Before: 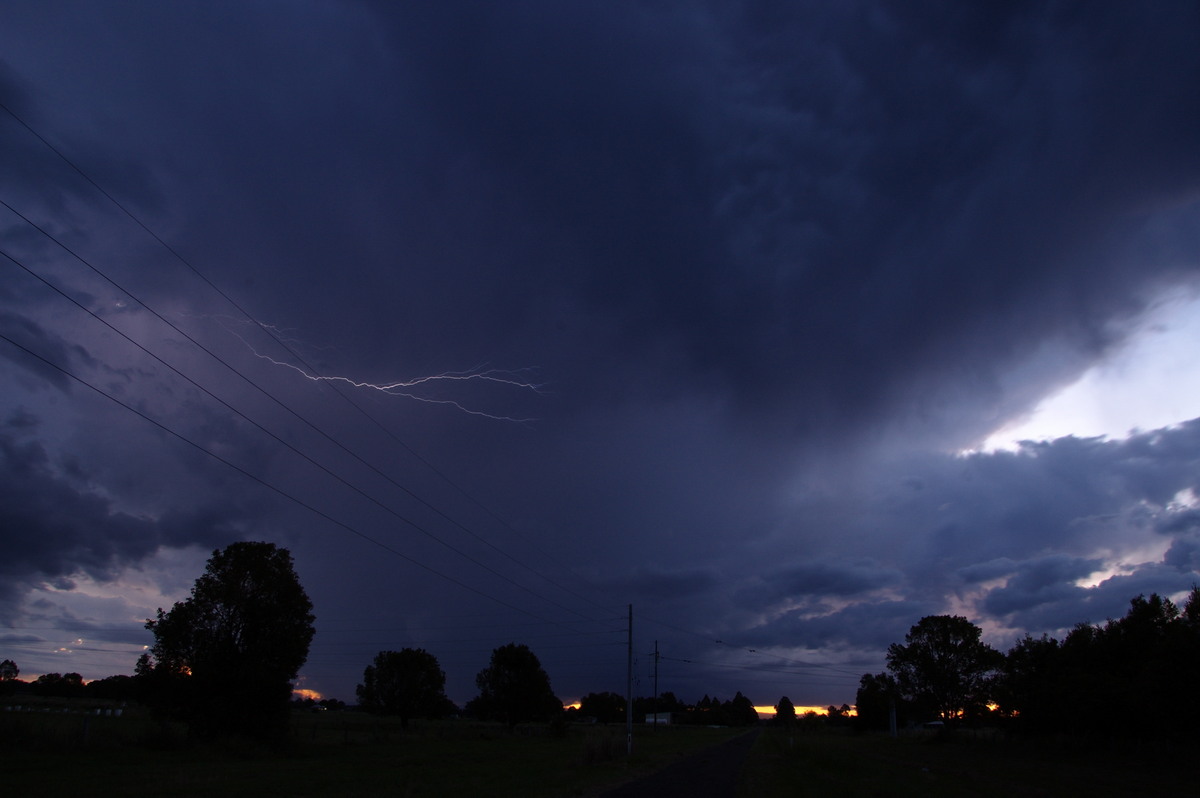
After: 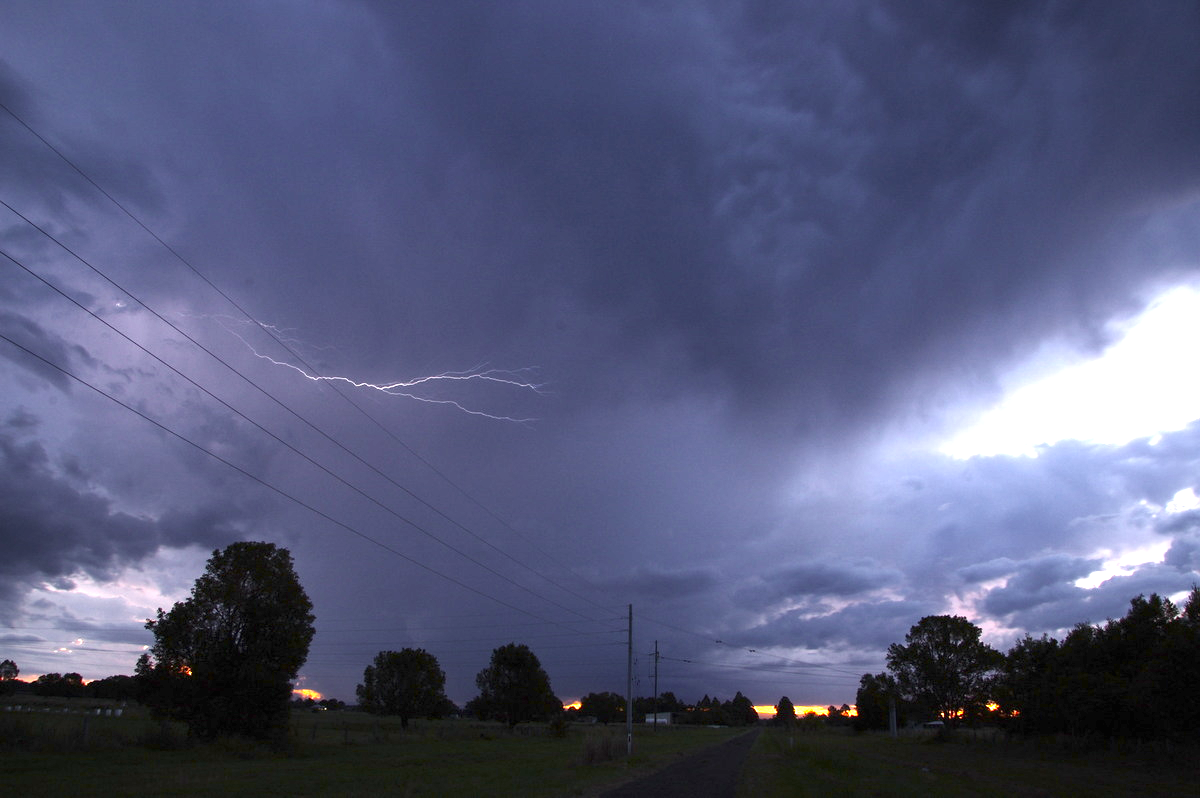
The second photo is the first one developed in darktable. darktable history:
exposure: black level correction 0, exposure 2.09 EV, compensate highlight preservation false
vignetting: fall-off radius 100.27%, brightness -0.302, saturation -0.055, width/height ratio 1.338
color zones: curves: ch0 [(0, 0.511) (0.143, 0.531) (0.286, 0.56) (0.429, 0.5) (0.571, 0.5) (0.714, 0.5) (0.857, 0.5) (1, 0.5)]; ch1 [(0, 0.525) (0.143, 0.705) (0.286, 0.715) (0.429, 0.35) (0.571, 0.35) (0.714, 0.35) (0.857, 0.4) (1, 0.4)]; ch2 [(0, 0.572) (0.143, 0.512) (0.286, 0.473) (0.429, 0.45) (0.571, 0.5) (0.714, 0.5) (0.857, 0.518) (1, 0.518)]
